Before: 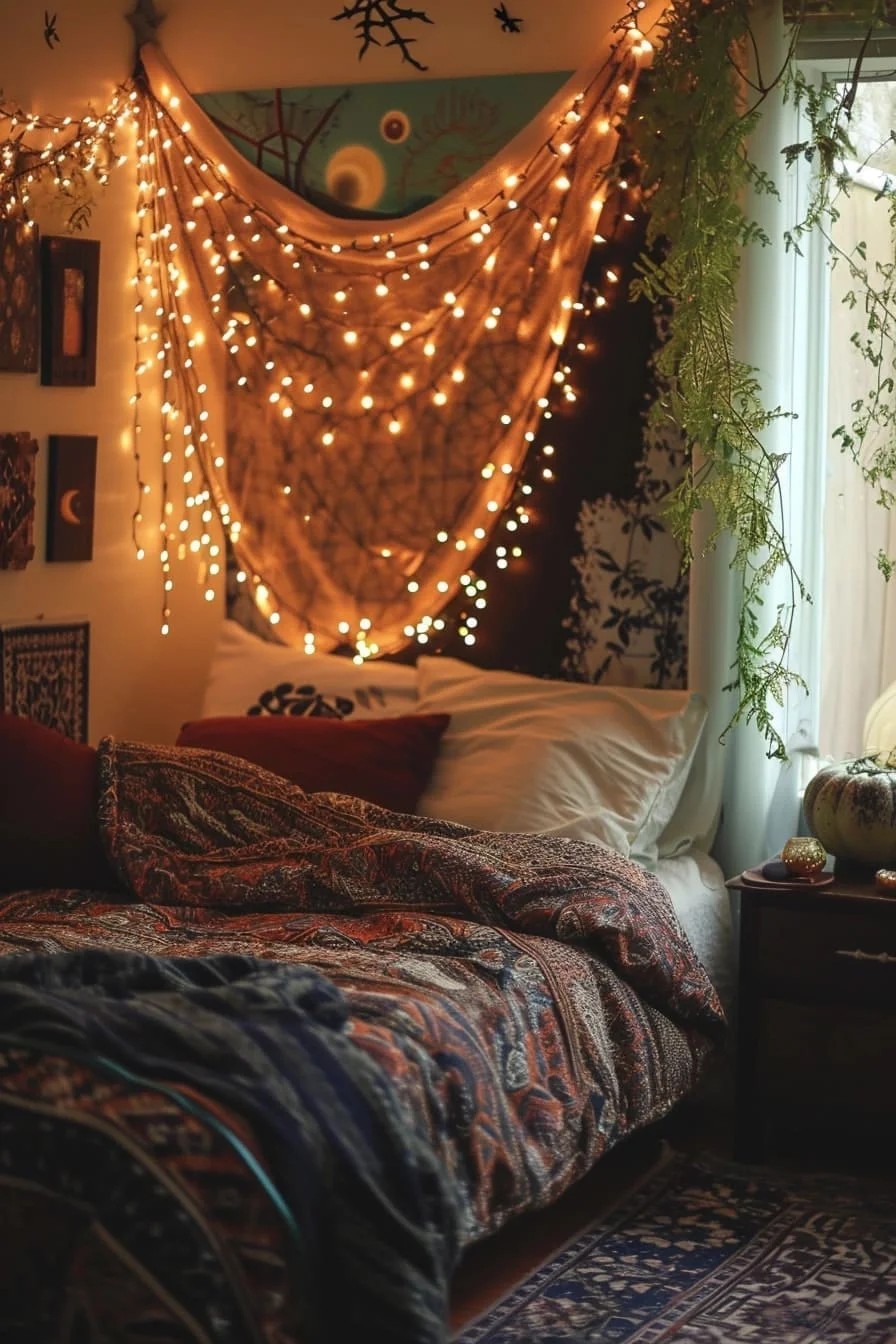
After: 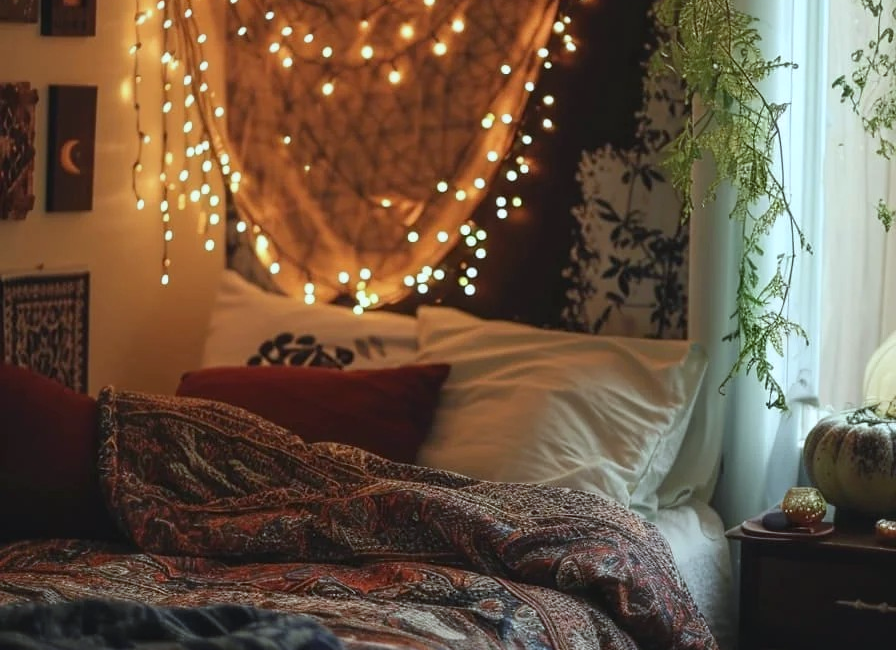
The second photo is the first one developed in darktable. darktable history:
crop and rotate: top 26.056%, bottom 25.543%
white balance: red 0.925, blue 1.046
